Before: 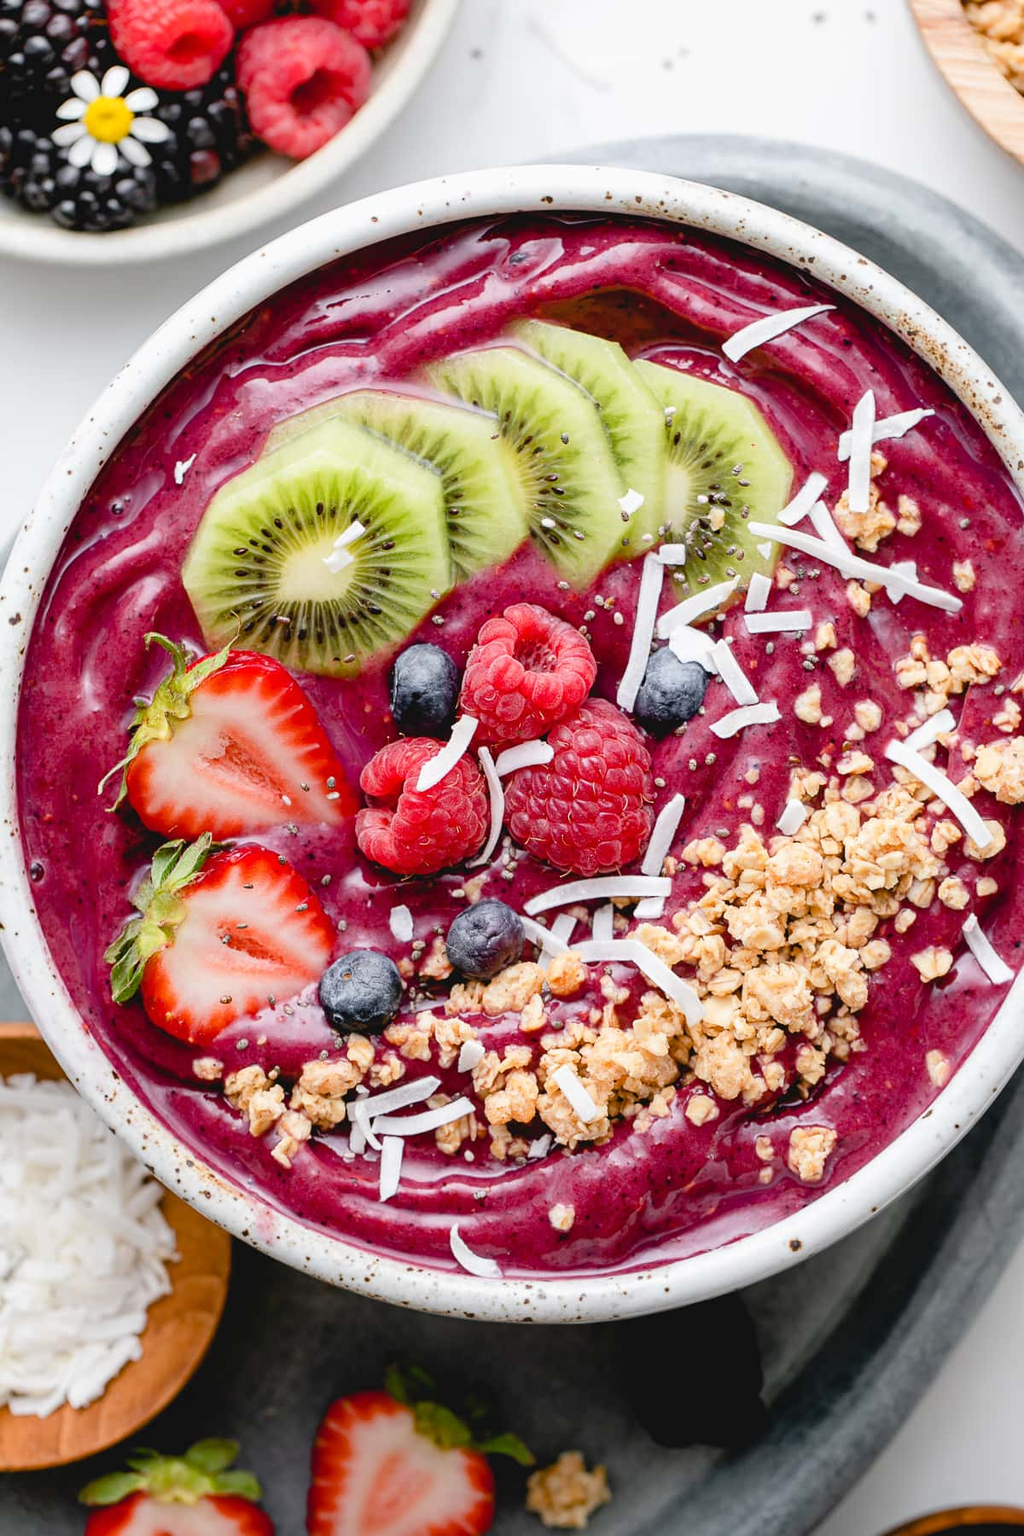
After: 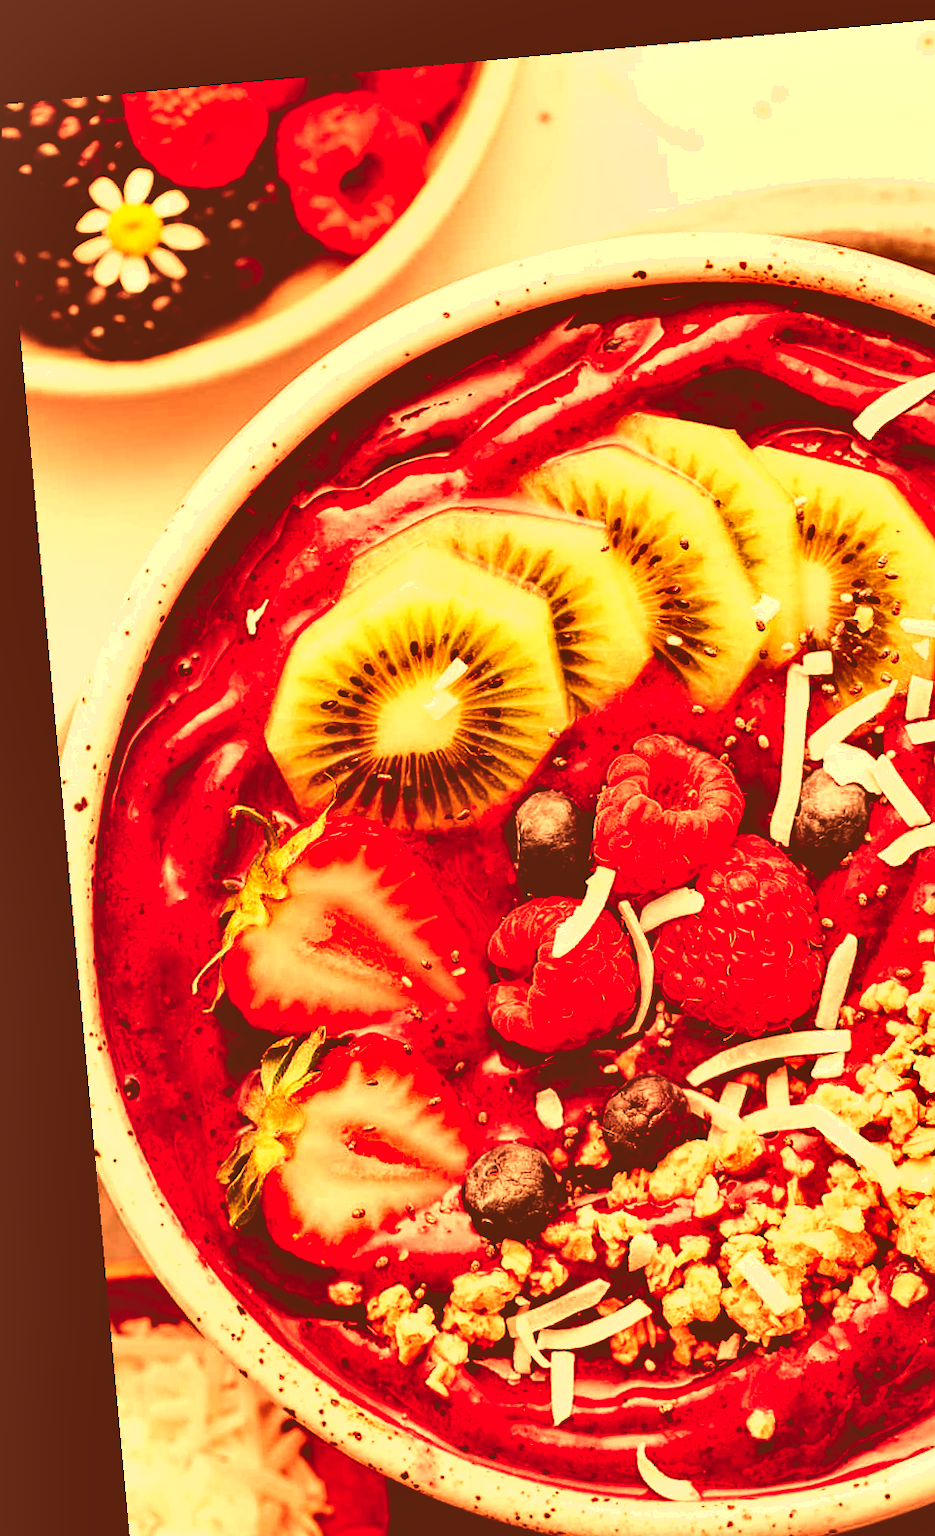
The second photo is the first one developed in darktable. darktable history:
shadows and highlights: shadows 52.34, highlights -28.23, soften with gaussian
rotate and perspective: rotation -5.2°, automatic cropping off
crop: right 28.885%, bottom 16.626%
tone equalizer: on, module defaults
white balance: red 1.467, blue 0.684
color correction: highlights a* 9.03, highlights b* 8.71, shadows a* 40, shadows b* 40, saturation 0.8
base curve: curves: ch0 [(0, 0.036) (0.083, 0.04) (0.804, 1)], preserve colors none
